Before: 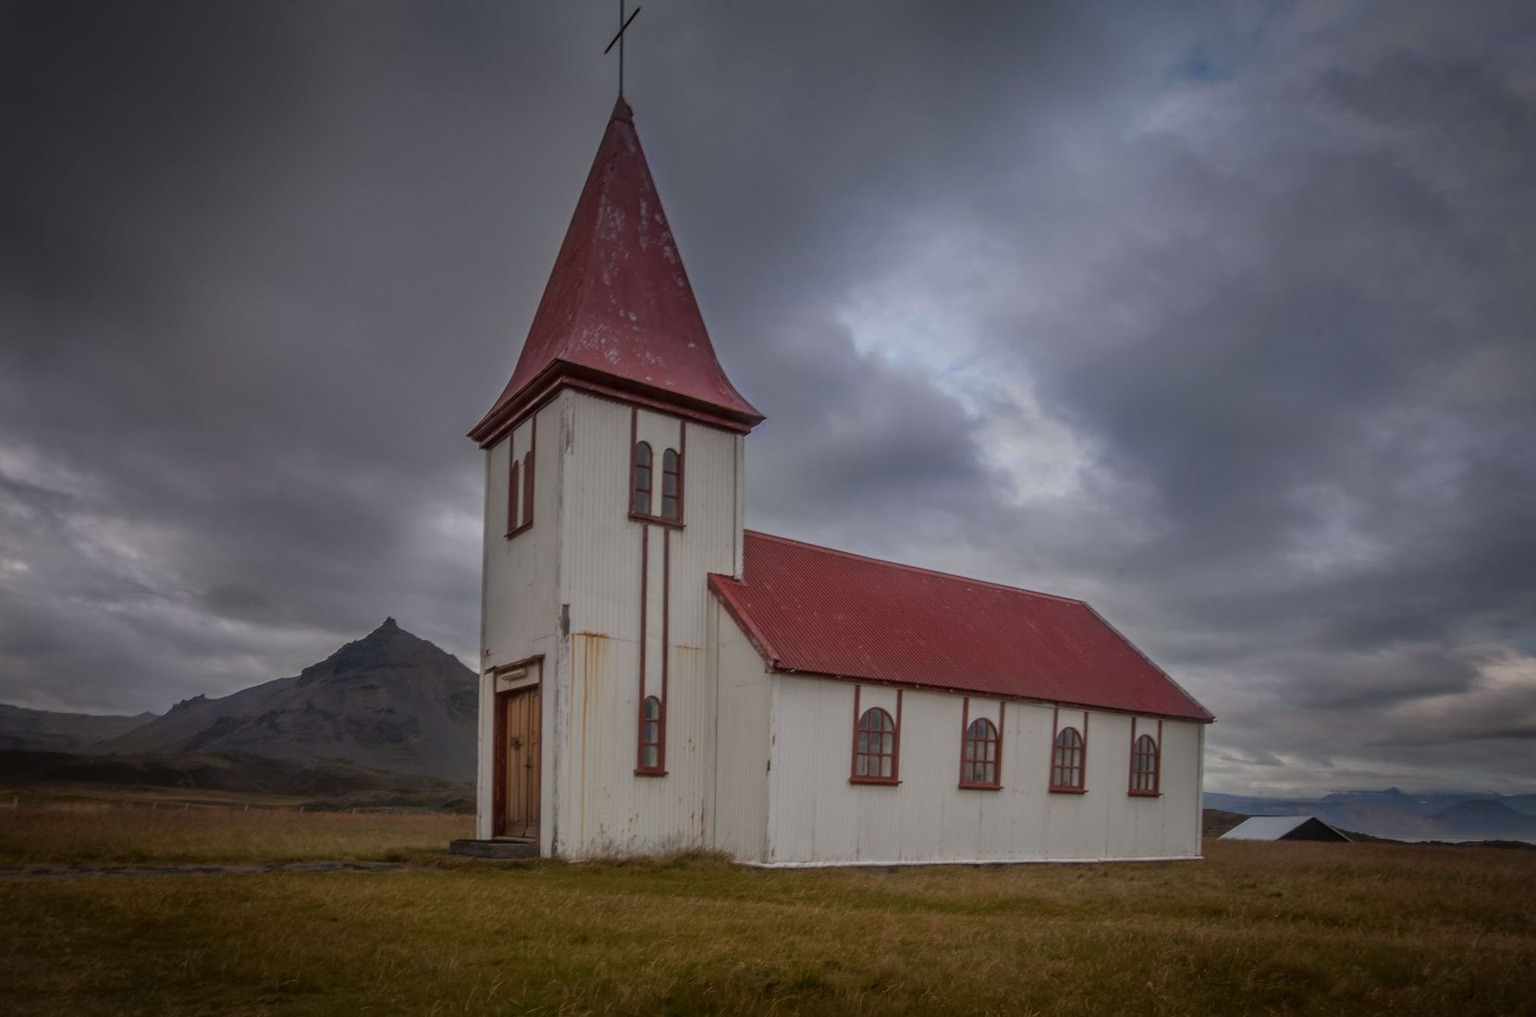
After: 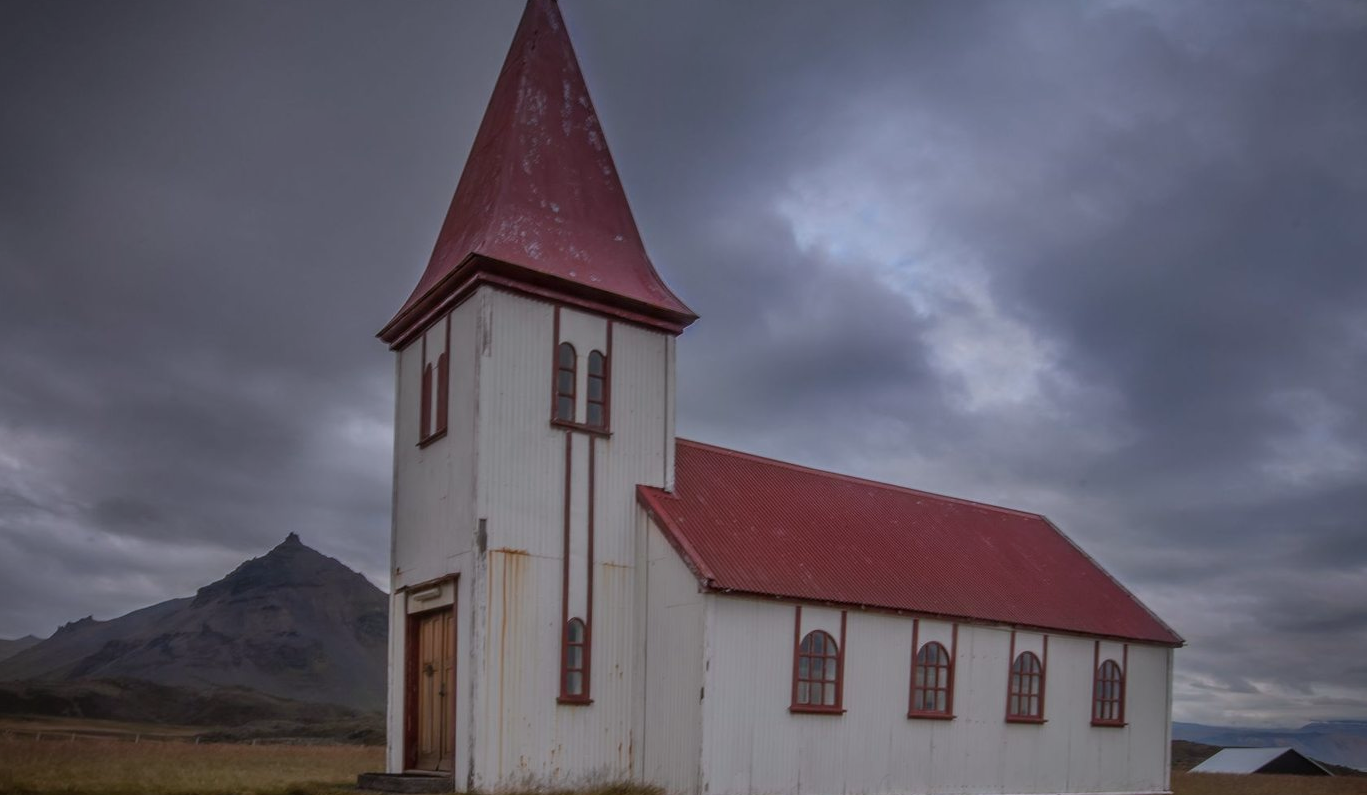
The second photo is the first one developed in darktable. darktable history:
crop: left 7.776%, top 12.282%, right 9.922%, bottom 15.397%
exposure: exposure -0.178 EV, compensate highlight preservation false
shadows and highlights: shadows 25.28, highlights -47.92, shadows color adjustment 99.14%, highlights color adjustment 0.49%, soften with gaussian
color calibration: illuminant as shot in camera, x 0.358, y 0.373, temperature 4628.91 K
